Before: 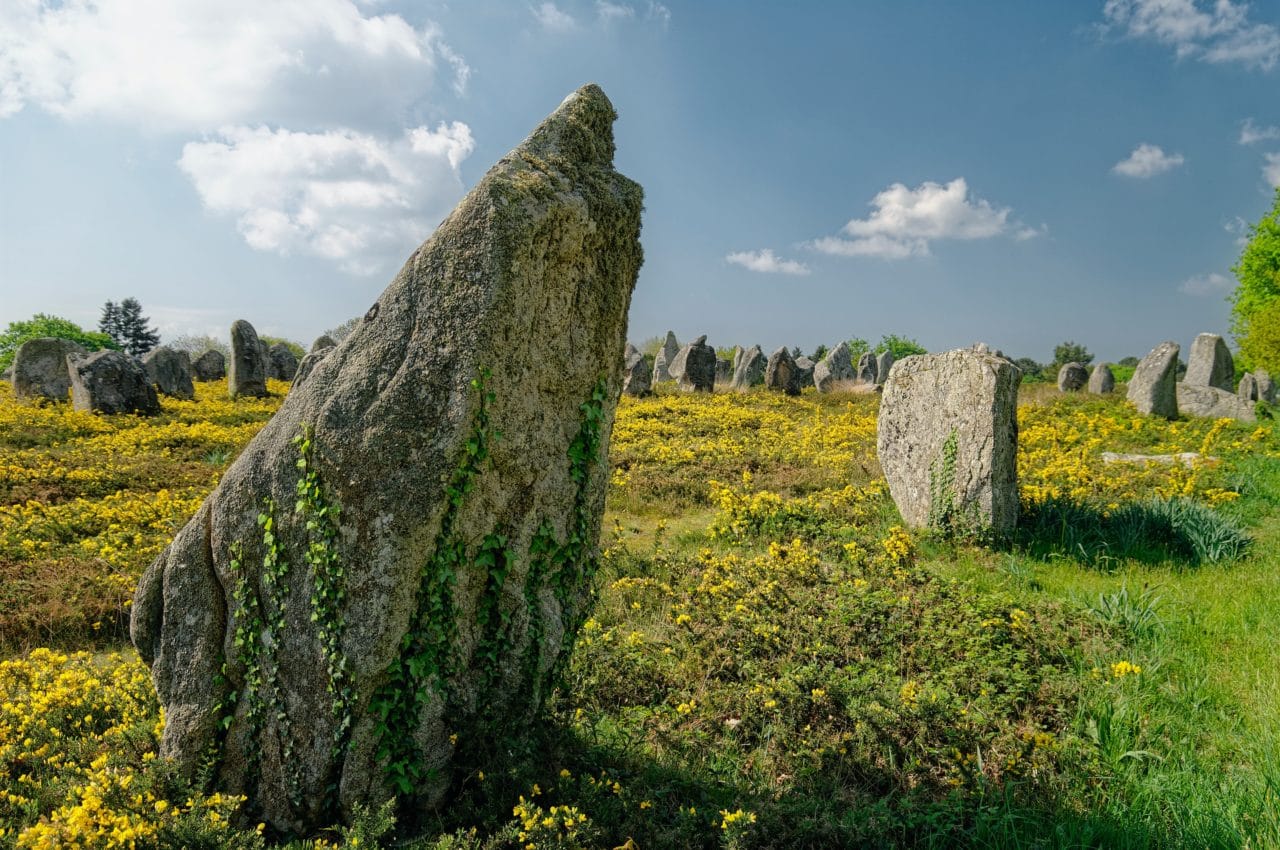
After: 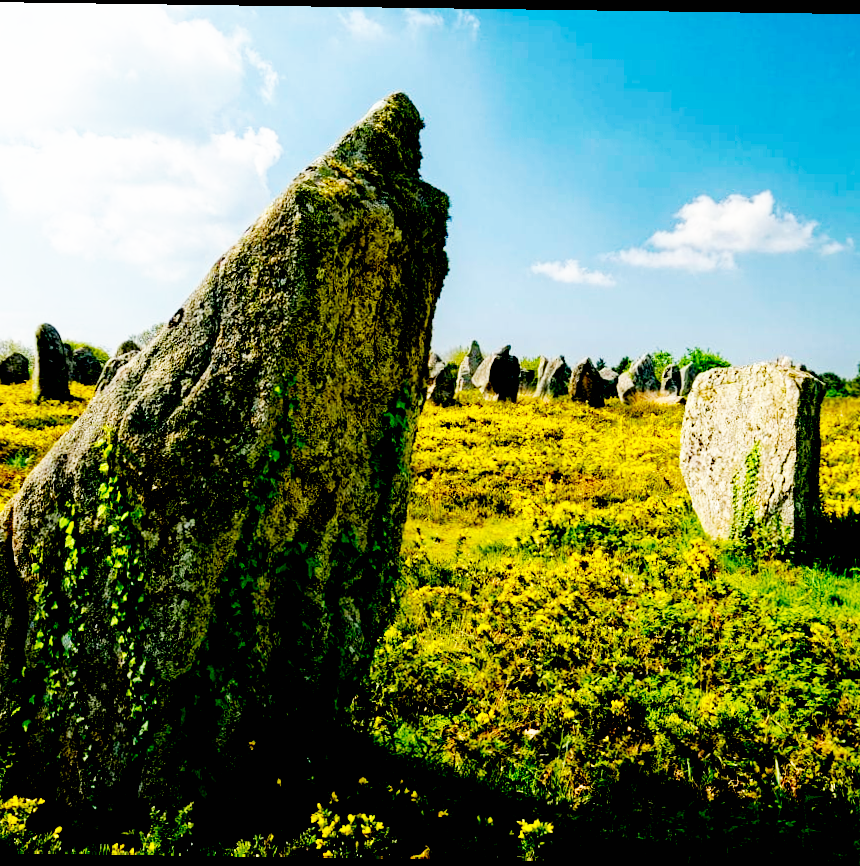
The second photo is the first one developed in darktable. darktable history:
rotate and perspective: rotation 0.8°, automatic cropping off
color balance rgb: perceptual saturation grading › global saturation 20%, global vibrance 20%
crop and rotate: left 15.754%, right 17.579%
exposure: black level correction 0.056, exposure -0.039 EV, compensate highlight preservation false
base curve: curves: ch0 [(0, 0) (0.007, 0.004) (0.027, 0.03) (0.046, 0.07) (0.207, 0.54) (0.442, 0.872) (0.673, 0.972) (1, 1)], preserve colors none
